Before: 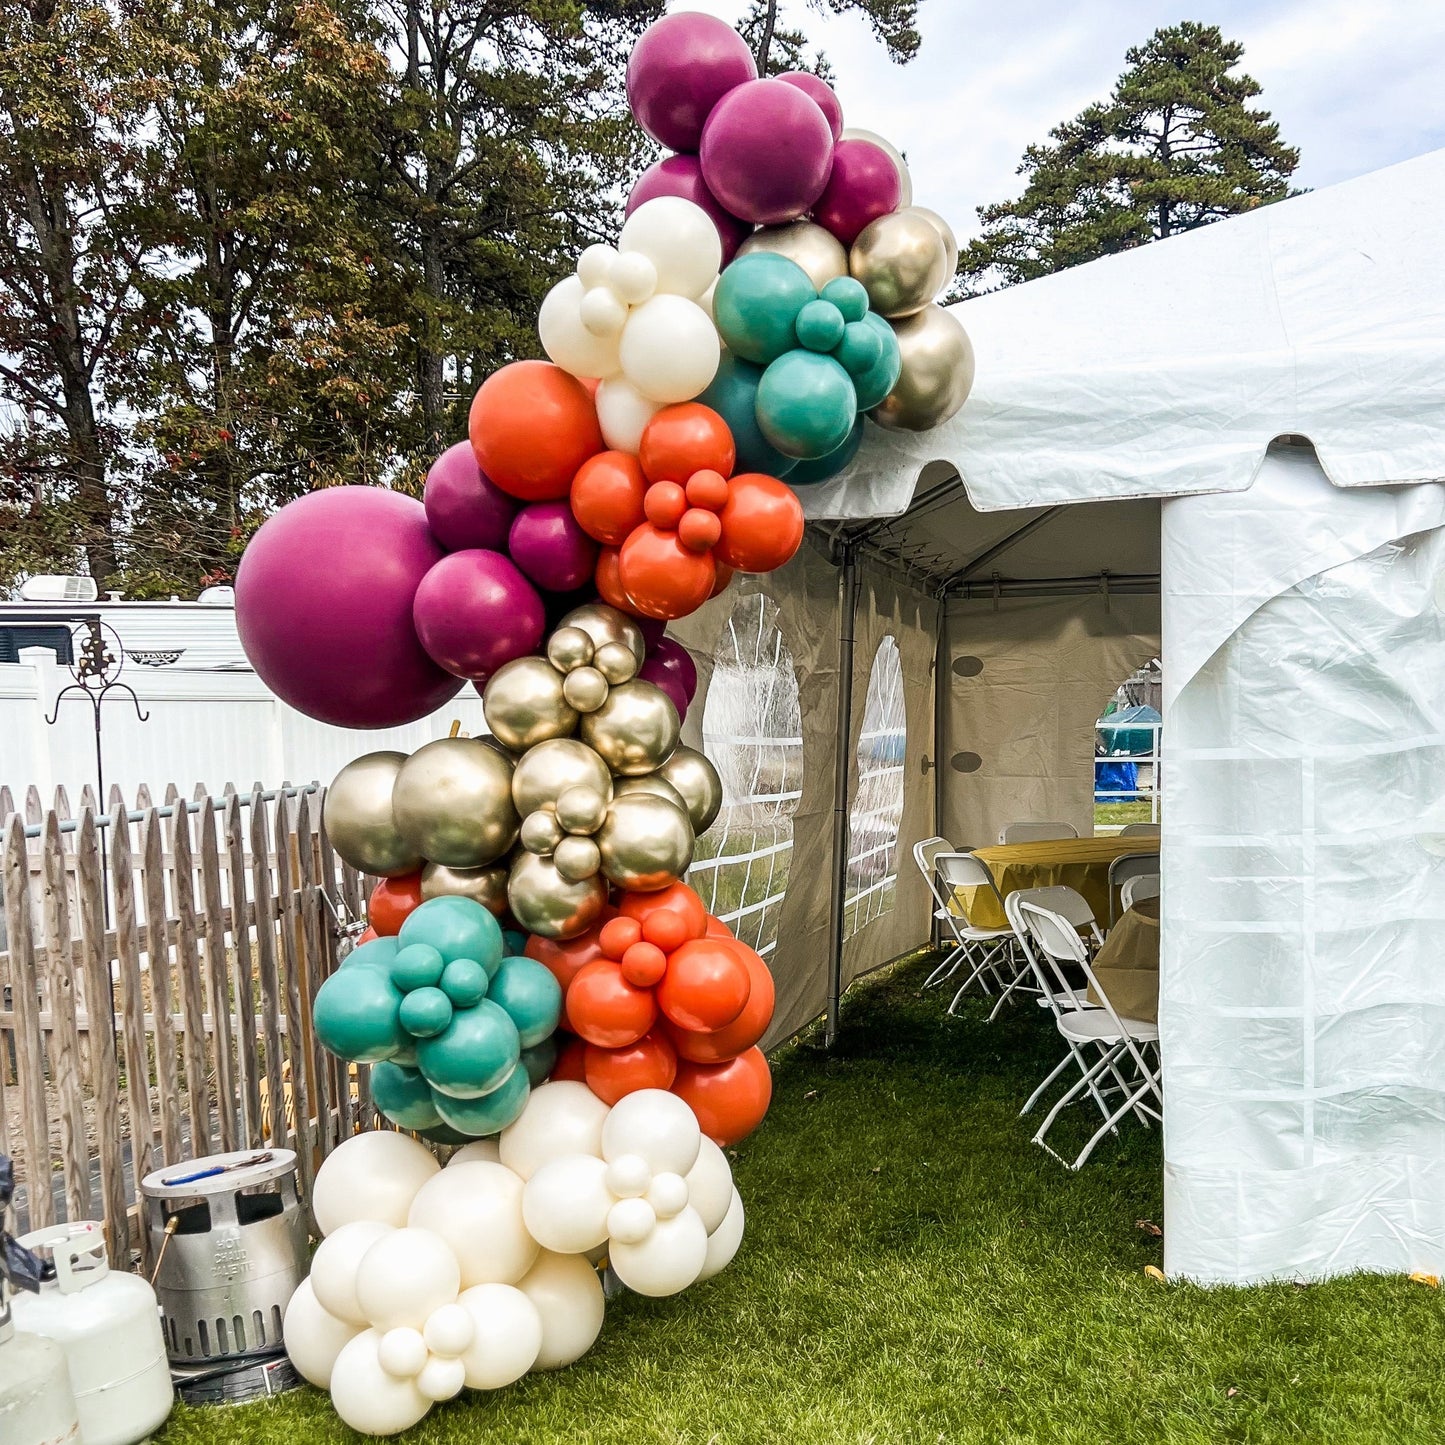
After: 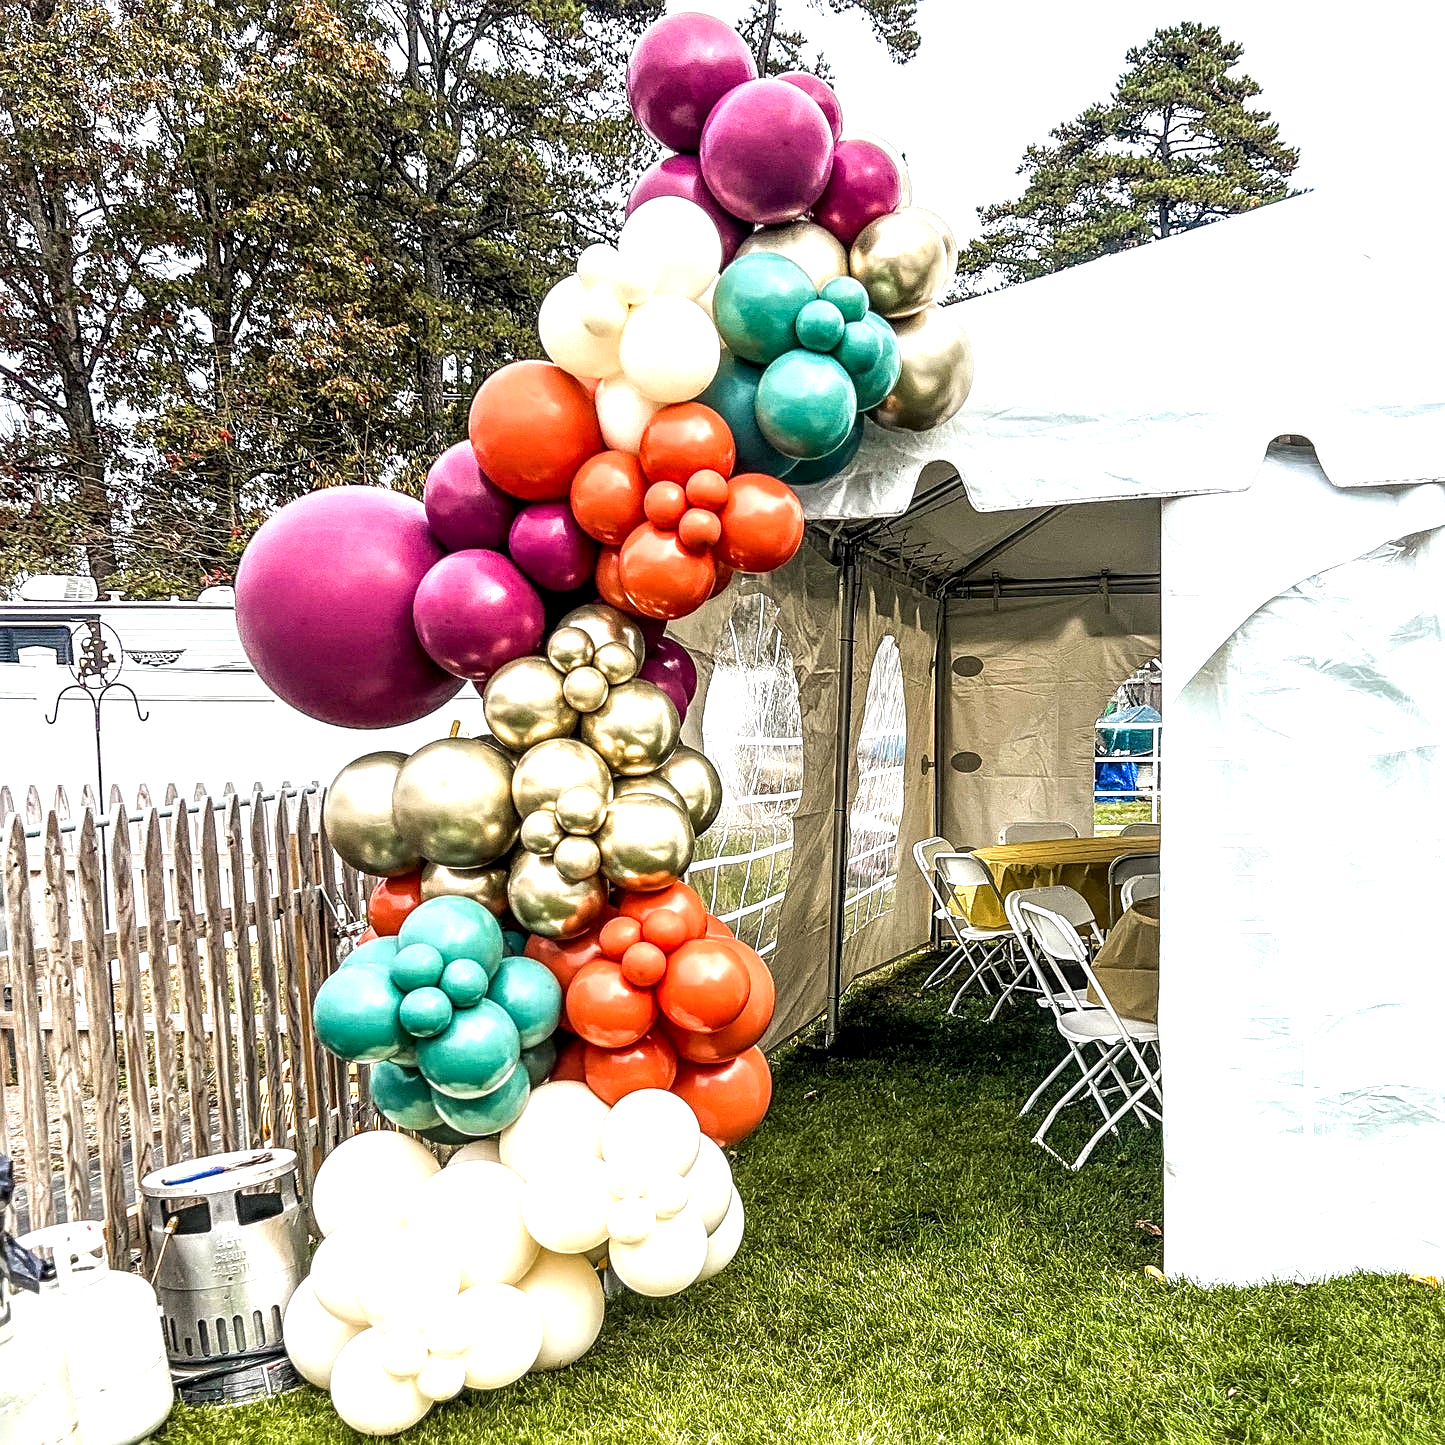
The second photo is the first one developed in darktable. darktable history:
exposure: black level correction 0, exposure 0.7 EV, compensate exposure bias true, compensate highlight preservation false
local contrast: detail 160%
sharpen: on, module defaults
